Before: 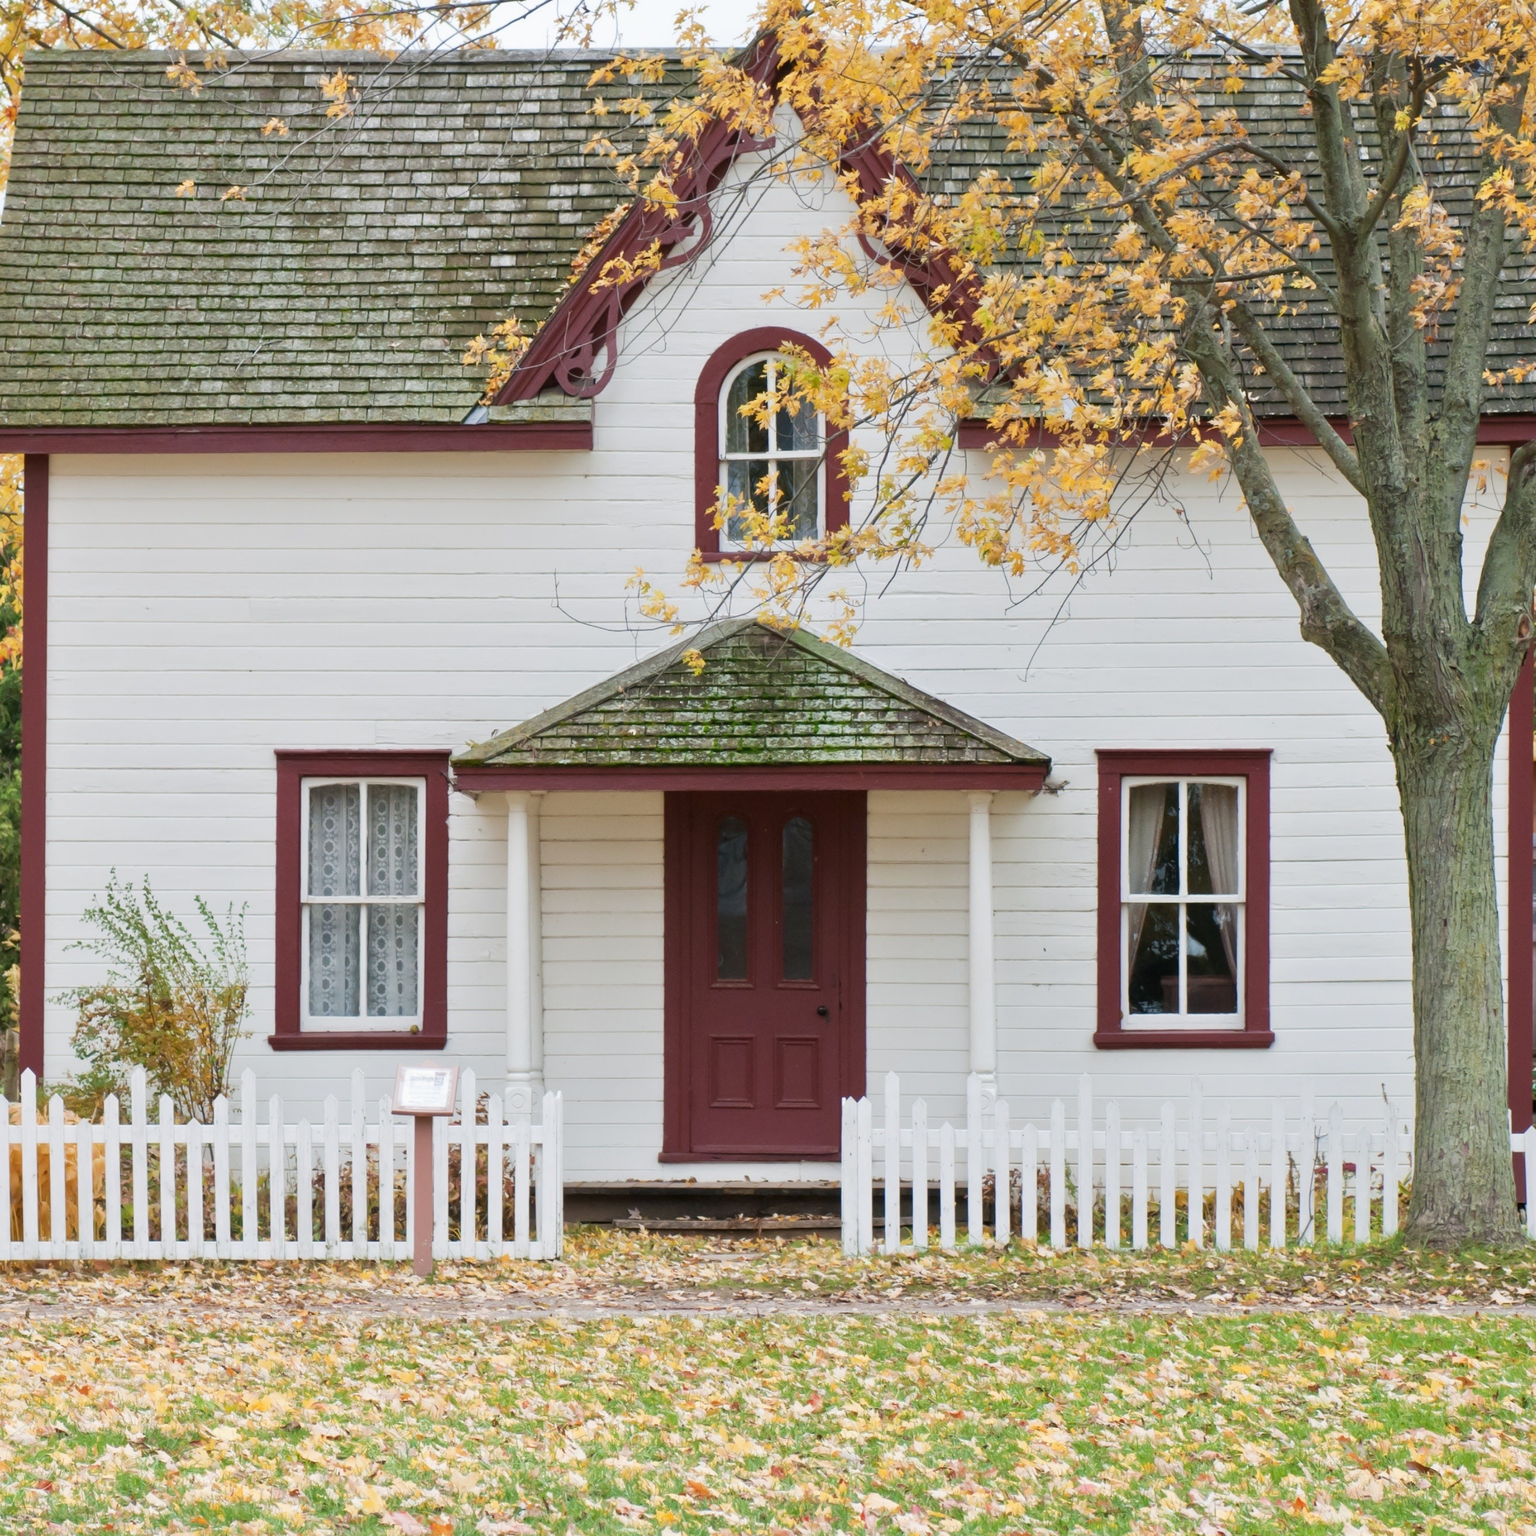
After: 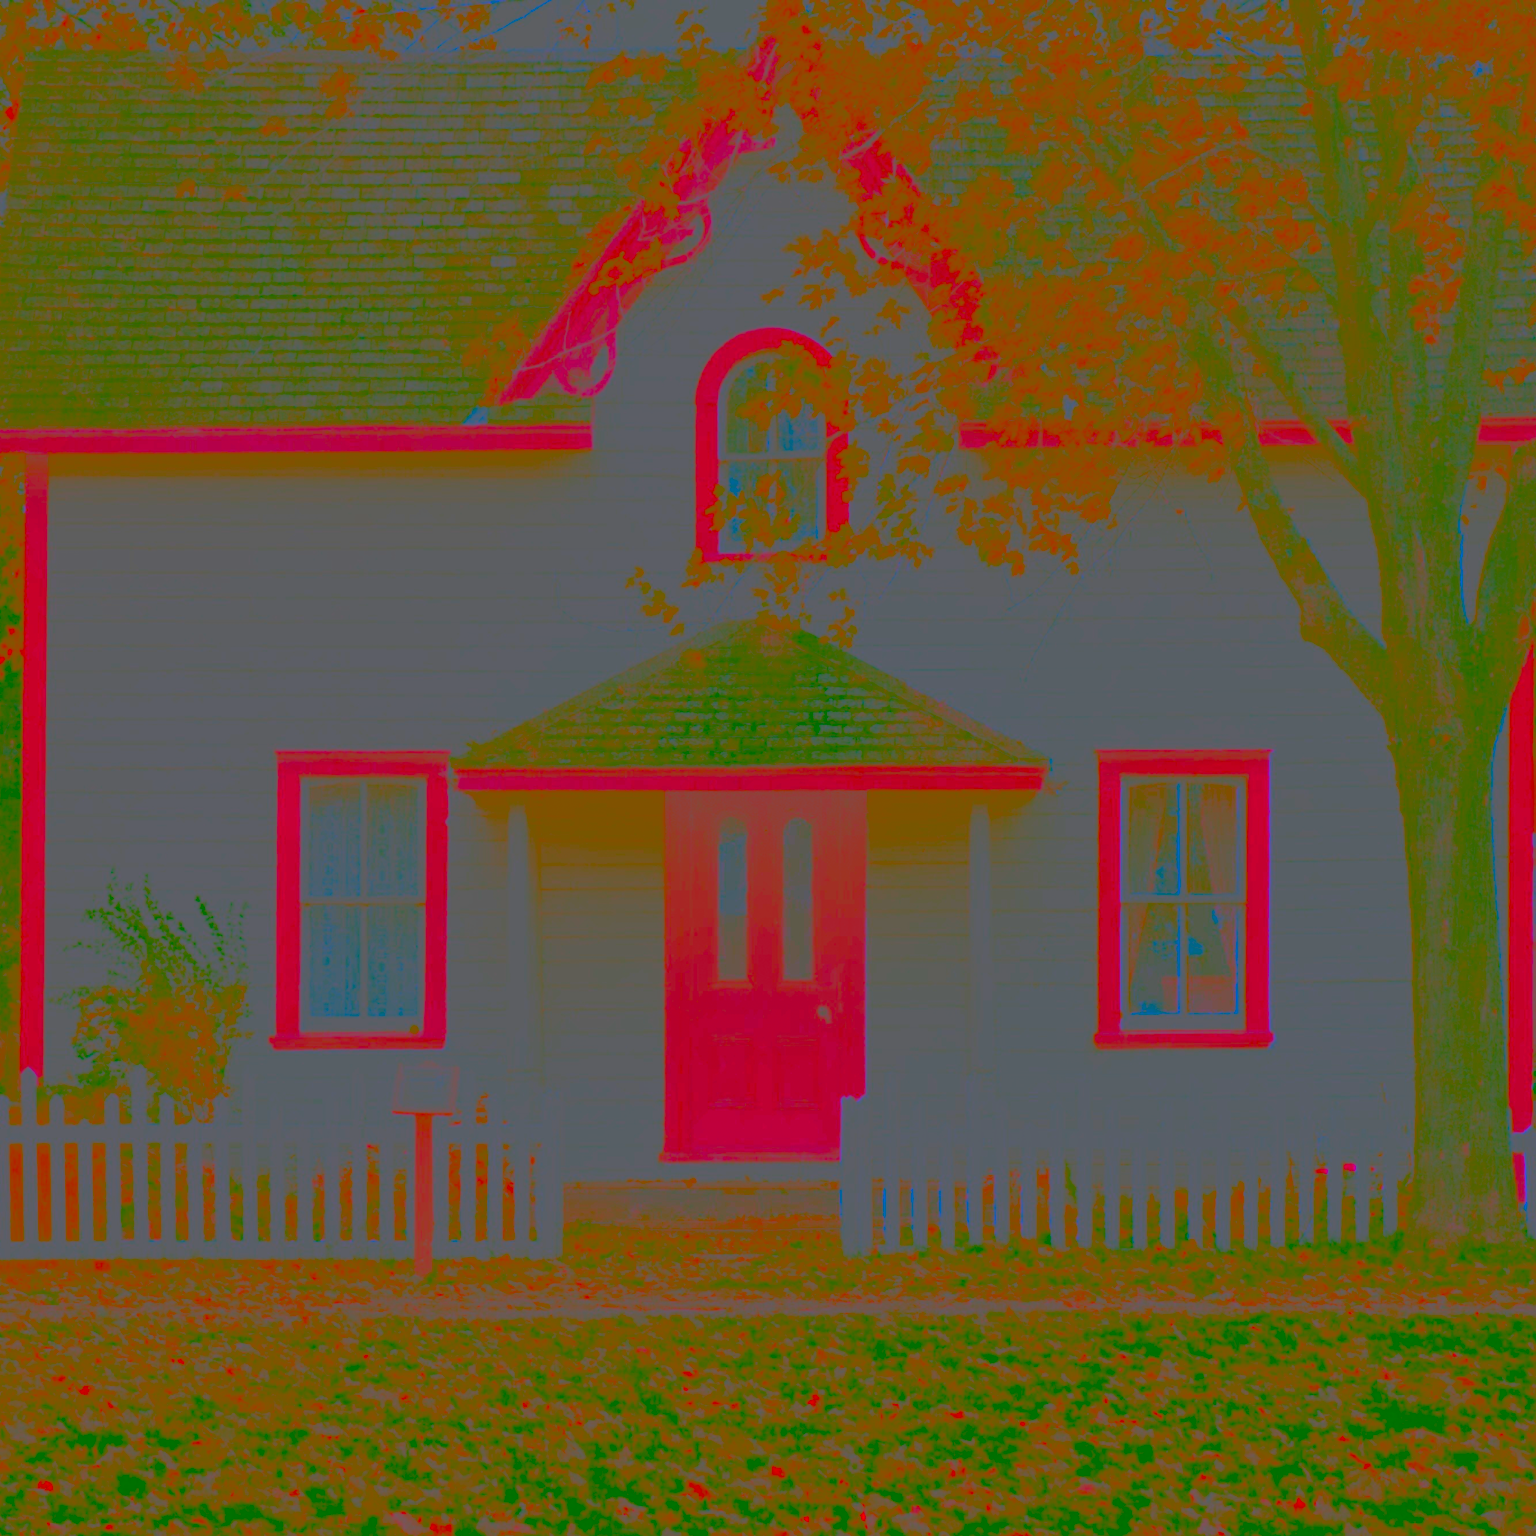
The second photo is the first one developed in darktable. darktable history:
contrast brightness saturation: contrast -0.978, brightness -0.18, saturation 0.747
color balance rgb: linear chroma grading › global chroma 49.36%, perceptual saturation grading › global saturation -0.092%, perceptual saturation grading › highlights -17.497%, perceptual saturation grading › mid-tones 33.508%, perceptual saturation grading › shadows 50.351%
